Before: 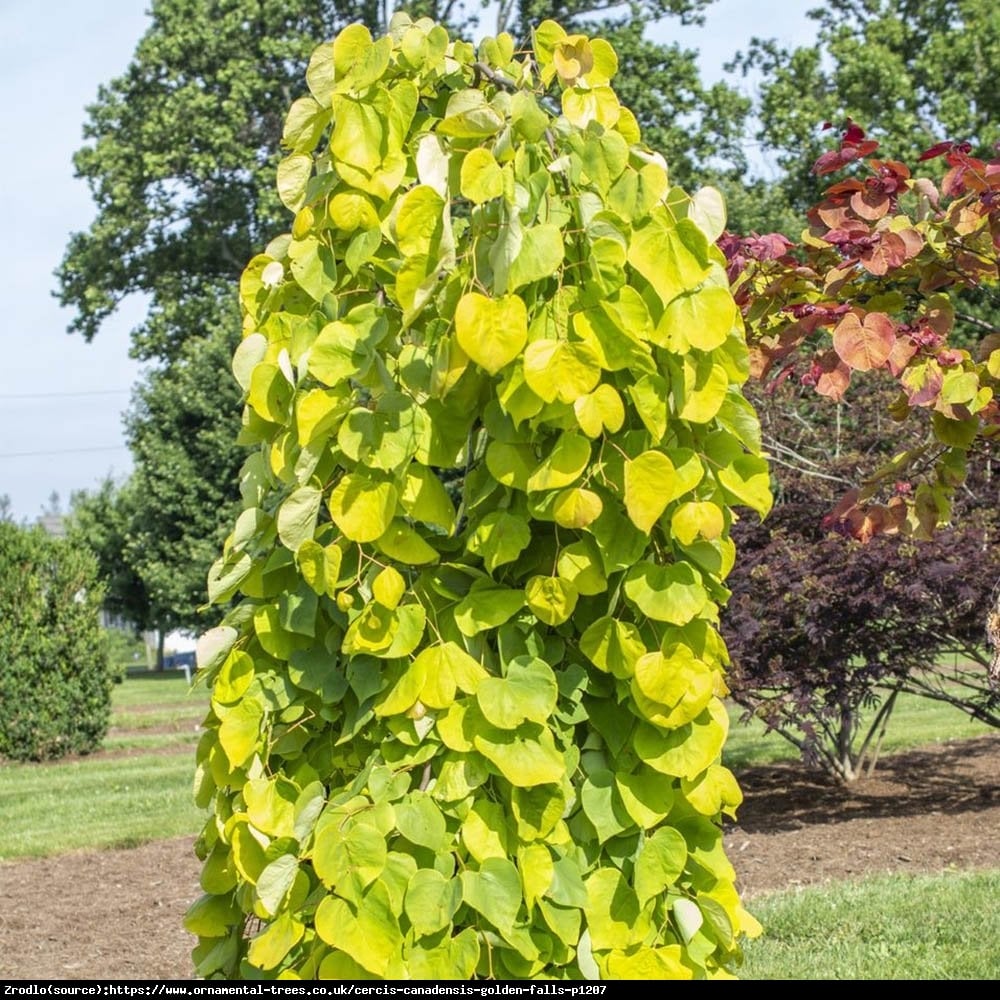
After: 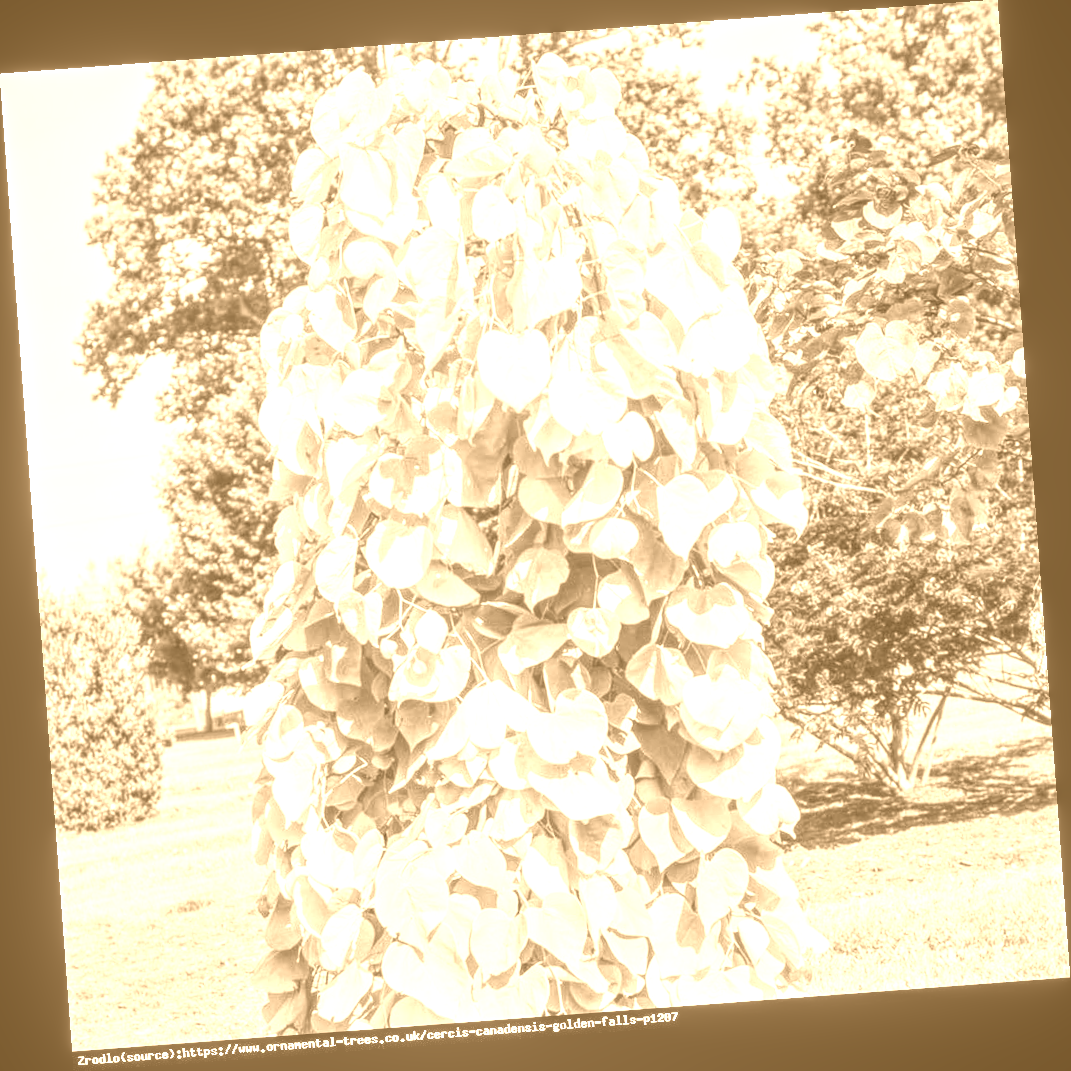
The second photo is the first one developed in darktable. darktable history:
exposure: exposure 0.722 EV, compensate highlight preservation false
rotate and perspective: rotation -4.25°, automatic cropping off
colorize: hue 28.8°, source mix 100%
local contrast: highlights 73%, shadows 15%, midtone range 0.197
contrast brightness saturation: contrast 0.24, brightness 0.09
